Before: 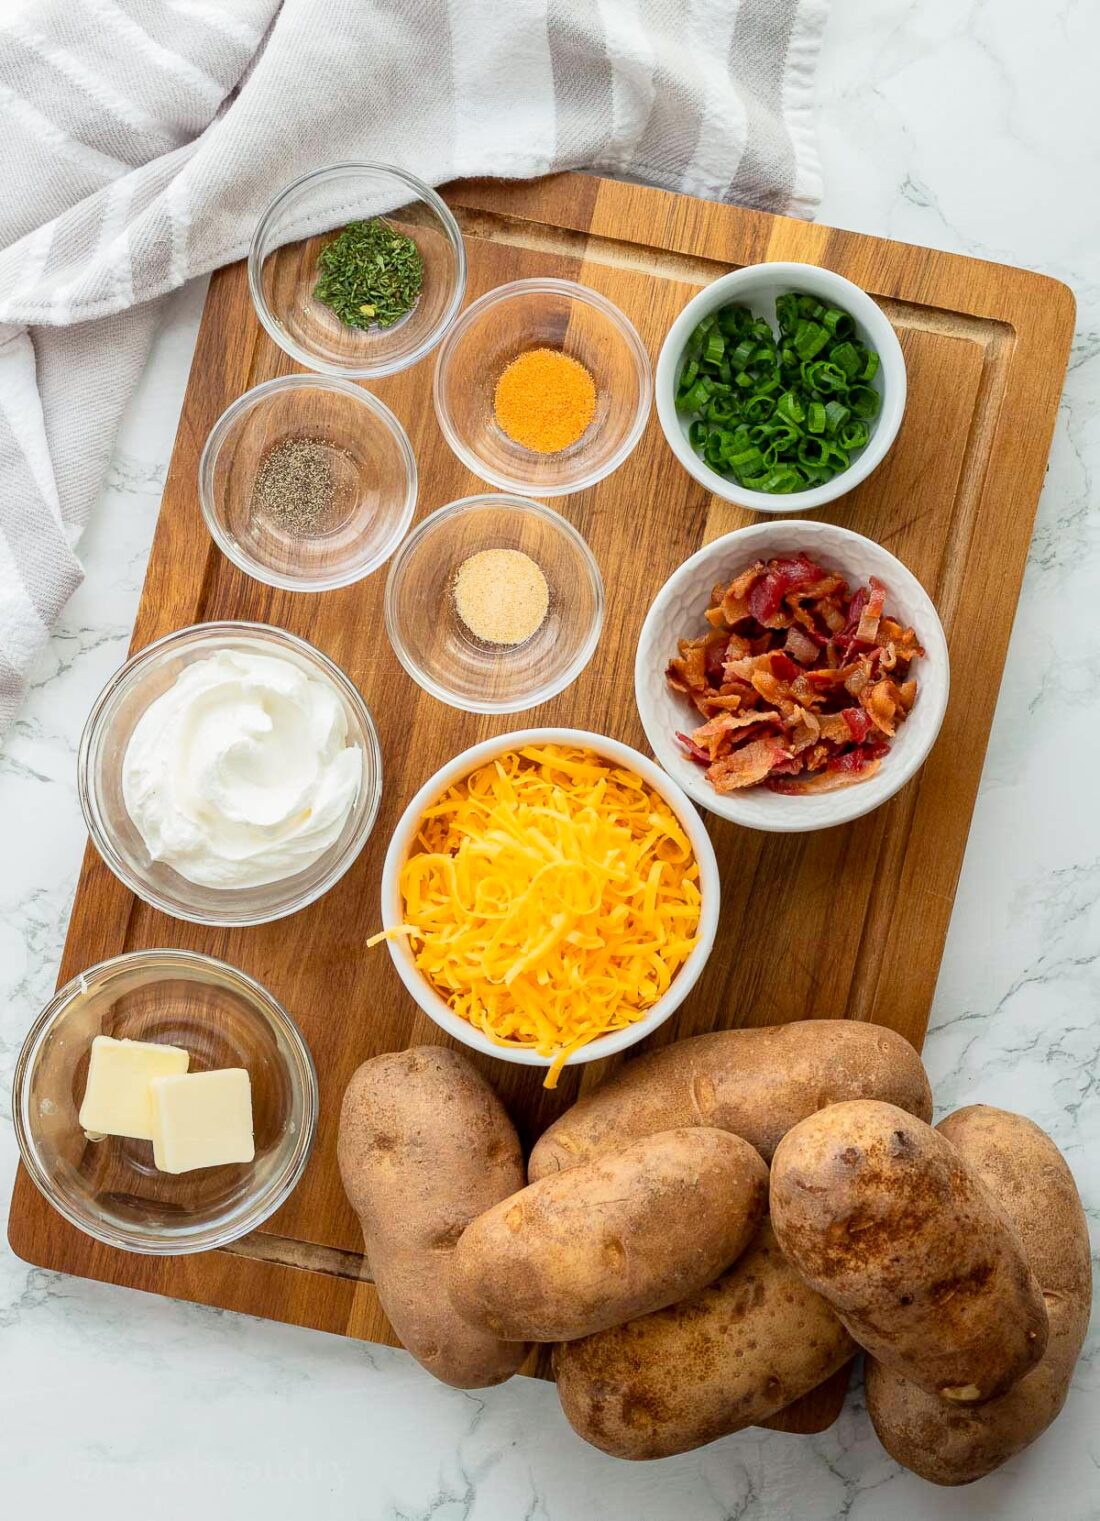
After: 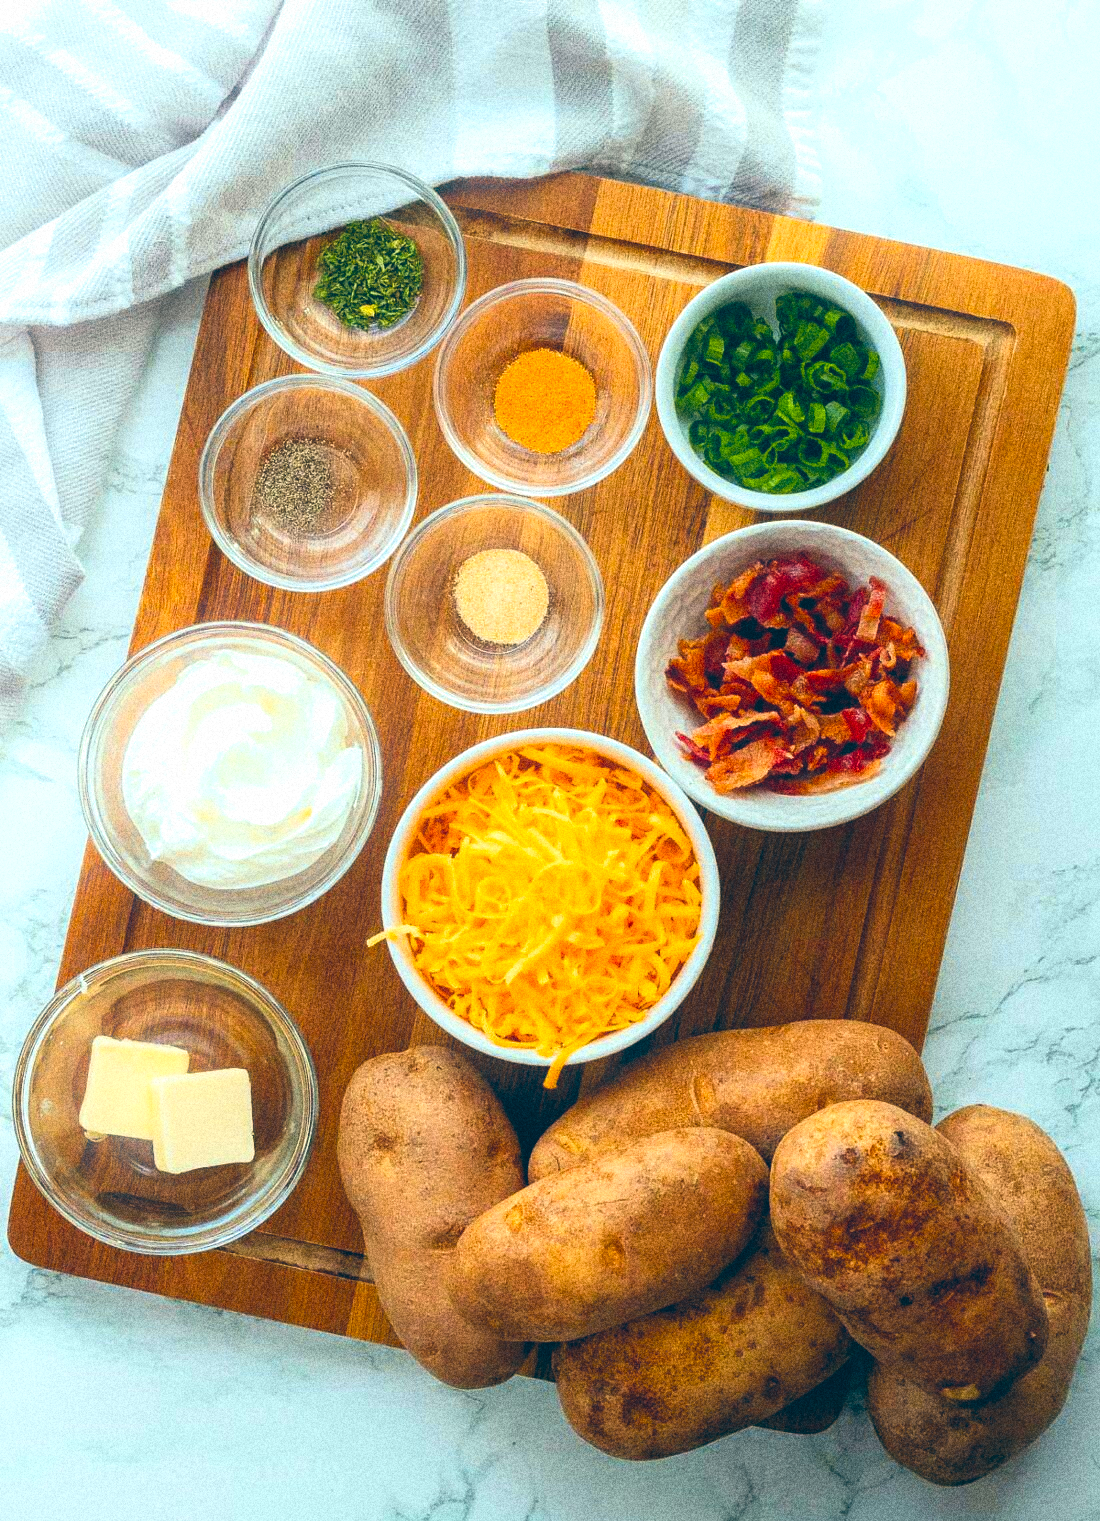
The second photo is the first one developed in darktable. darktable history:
velvia: strength 32%, mid-tones bias 0.2
vibrance: vibrance 15%
channel mixer: red [0, 0, 0, 0.91, 0, 0, 0], green [0, 0, 0, 0.208, 1, 0, 0], blue [0, 0, 0, -0.192, 0, 1, 0]
color balance: lift [1.016, 0.983, 1, 1.017], gamma [0.958, 1, 1, 1], gain [0.981, 1.007, 0.993, 1.002], input saturation 118.26%, contrast 13.43%, contrast fulcrum 21.62%, output saturation 82.76%
grain: coarseness 14.49 ISO, strength 48.04%, mid-tones bias 35%
bloom: size 9%, threshold 100%, strength 7%
